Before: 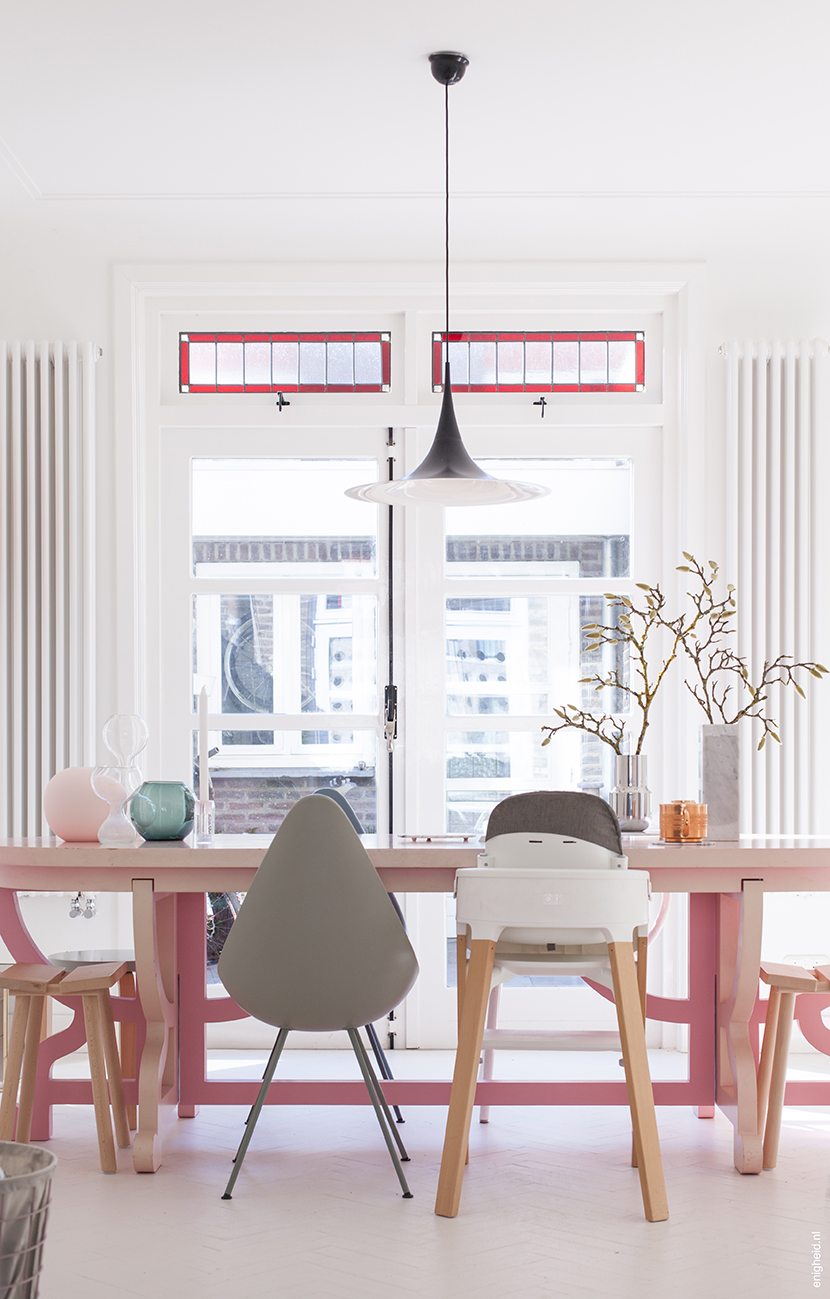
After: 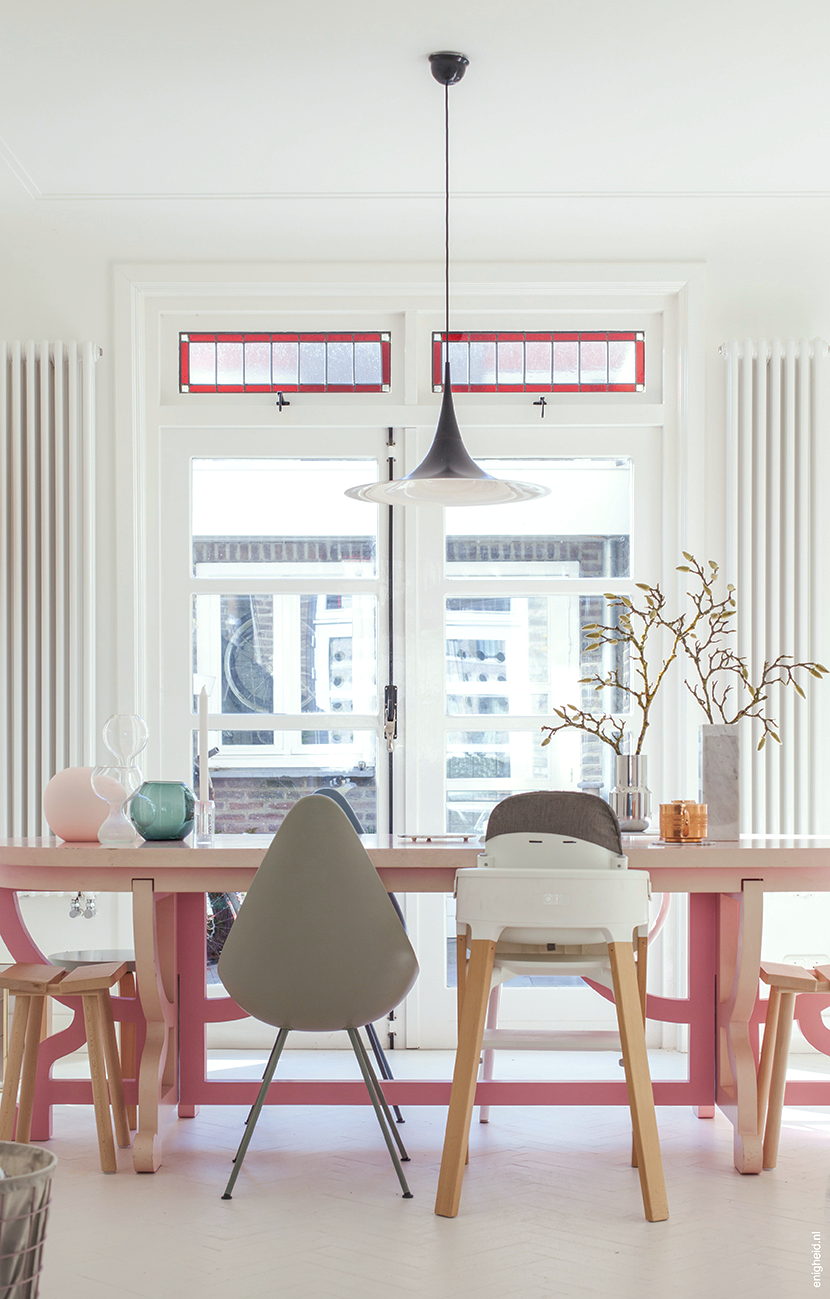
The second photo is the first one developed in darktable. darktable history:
color correction: highlights a* -2.69, highlights b* 2.29
local contrast: on, module defaults
velvia: on, module defaults
tone curve: curves: ch0 [(0, 0) (0.003, 0.023) (0.011, 0.033) (0.025, 0.057) (0.044, 0.099) (0.069, 0.132) (0.1, 0.155) (0.136, 0.179) (0.177, 0.213) (0.224, 0.255) (0.277, 0.299) (0.335, 0.347) (0.399, 0.407) (0.468, 0.473) (0.543, 0.546) (0.623, 0.619) (0.709, 0.698) (0.801, 0.775) (0.898, 0.871) (1, 1)], preserve colors none
